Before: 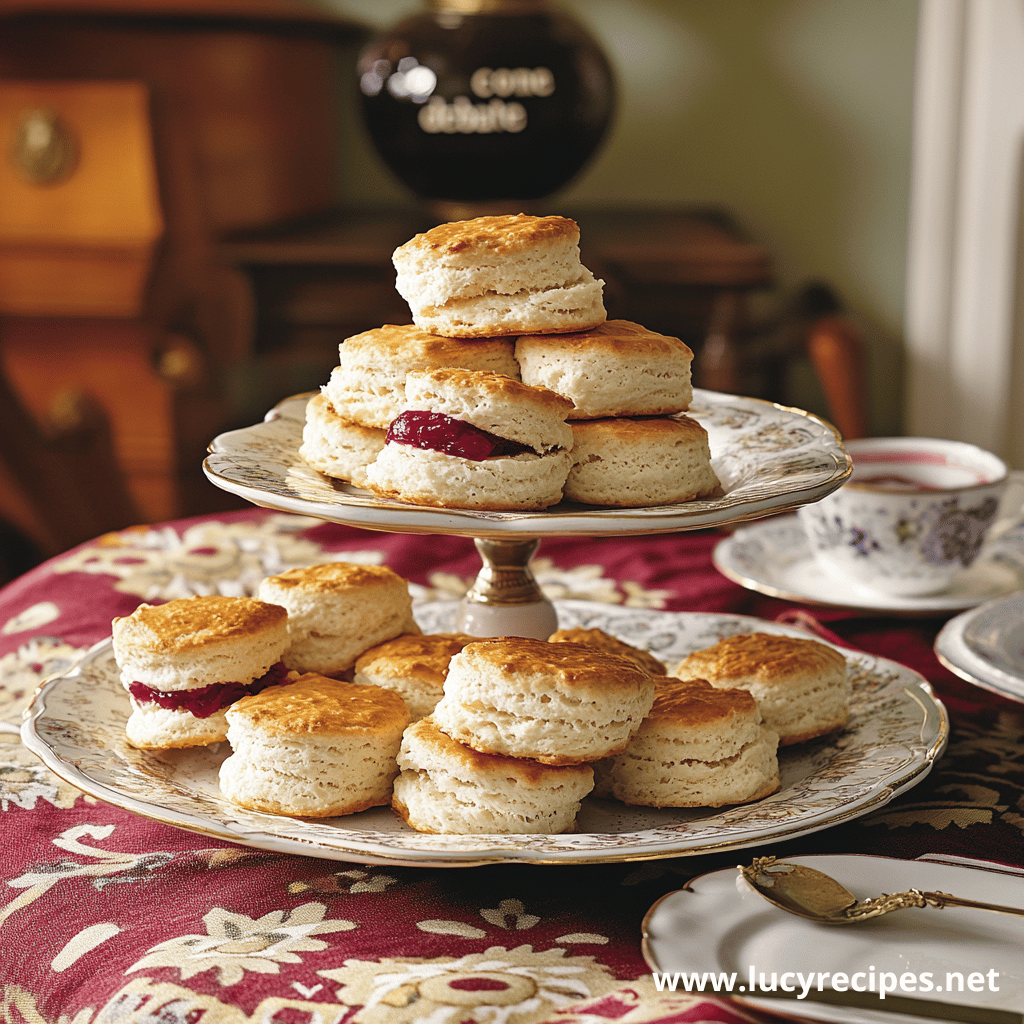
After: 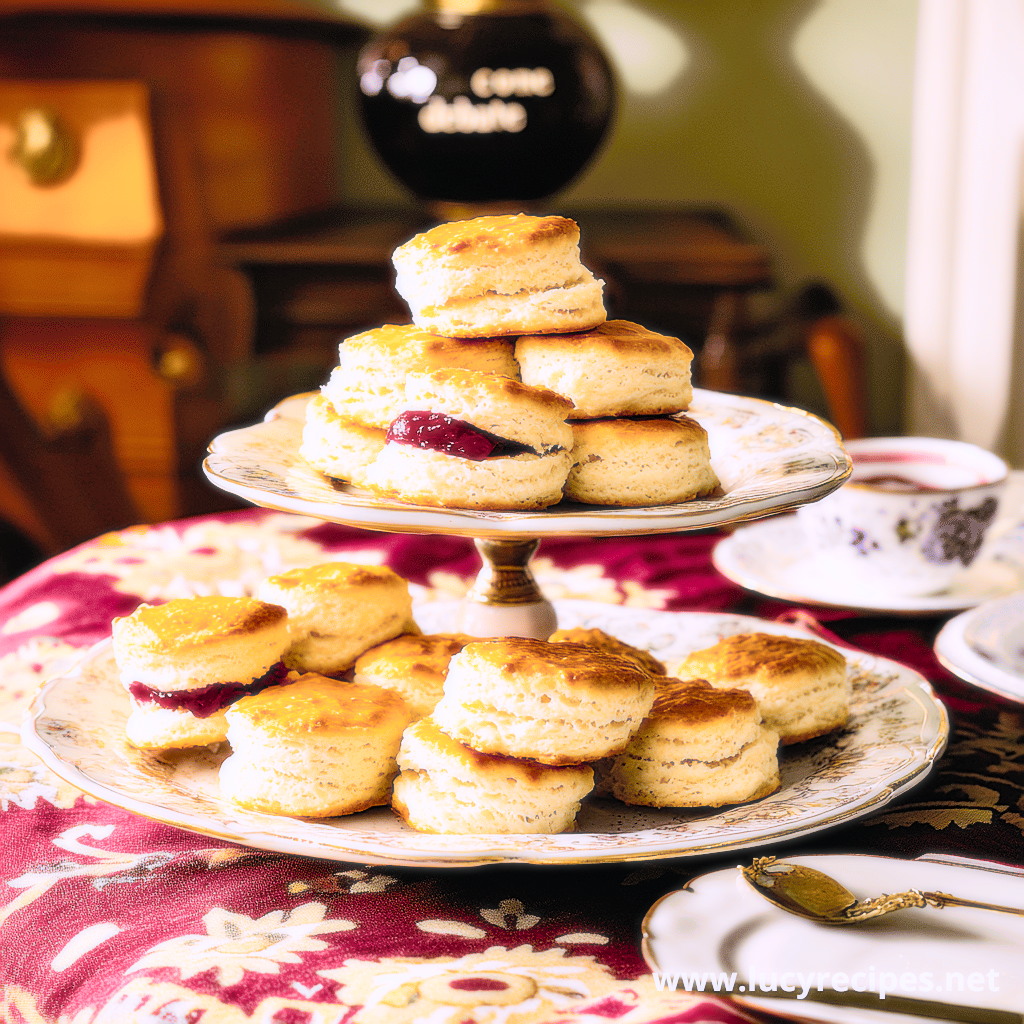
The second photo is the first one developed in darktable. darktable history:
white balance: red 1.004, blue 1.096
tone equalizer: -8 EV -0.417 EV, -7 EV -0.389 EV, -6 EV -0.333 EV, -5 EV -0.222 EV, -3 EV 0.222 EV, -2 EV 0.333 EV, -1 EV 0.389 EV, +0 EV 0.417 EV, edges refinement/feathering 500, mask exposure compensation -1.57 EV, preserve details no
sharpen: on, module defaults
filmic rgb: black relative exposure -7.65 EV, white relative exposure 4.56 EV, hardness 3.61
bloom: size 0%, threshold 54.82%, strength 8.31%
color balance rgb: linear chroma grading › global chroma 15%, perceptual saturation grading › global saturation 30%
exposure: exposure 0.217 EV, compensate highlight preservation false
shadows and highlights: on, module defaults
